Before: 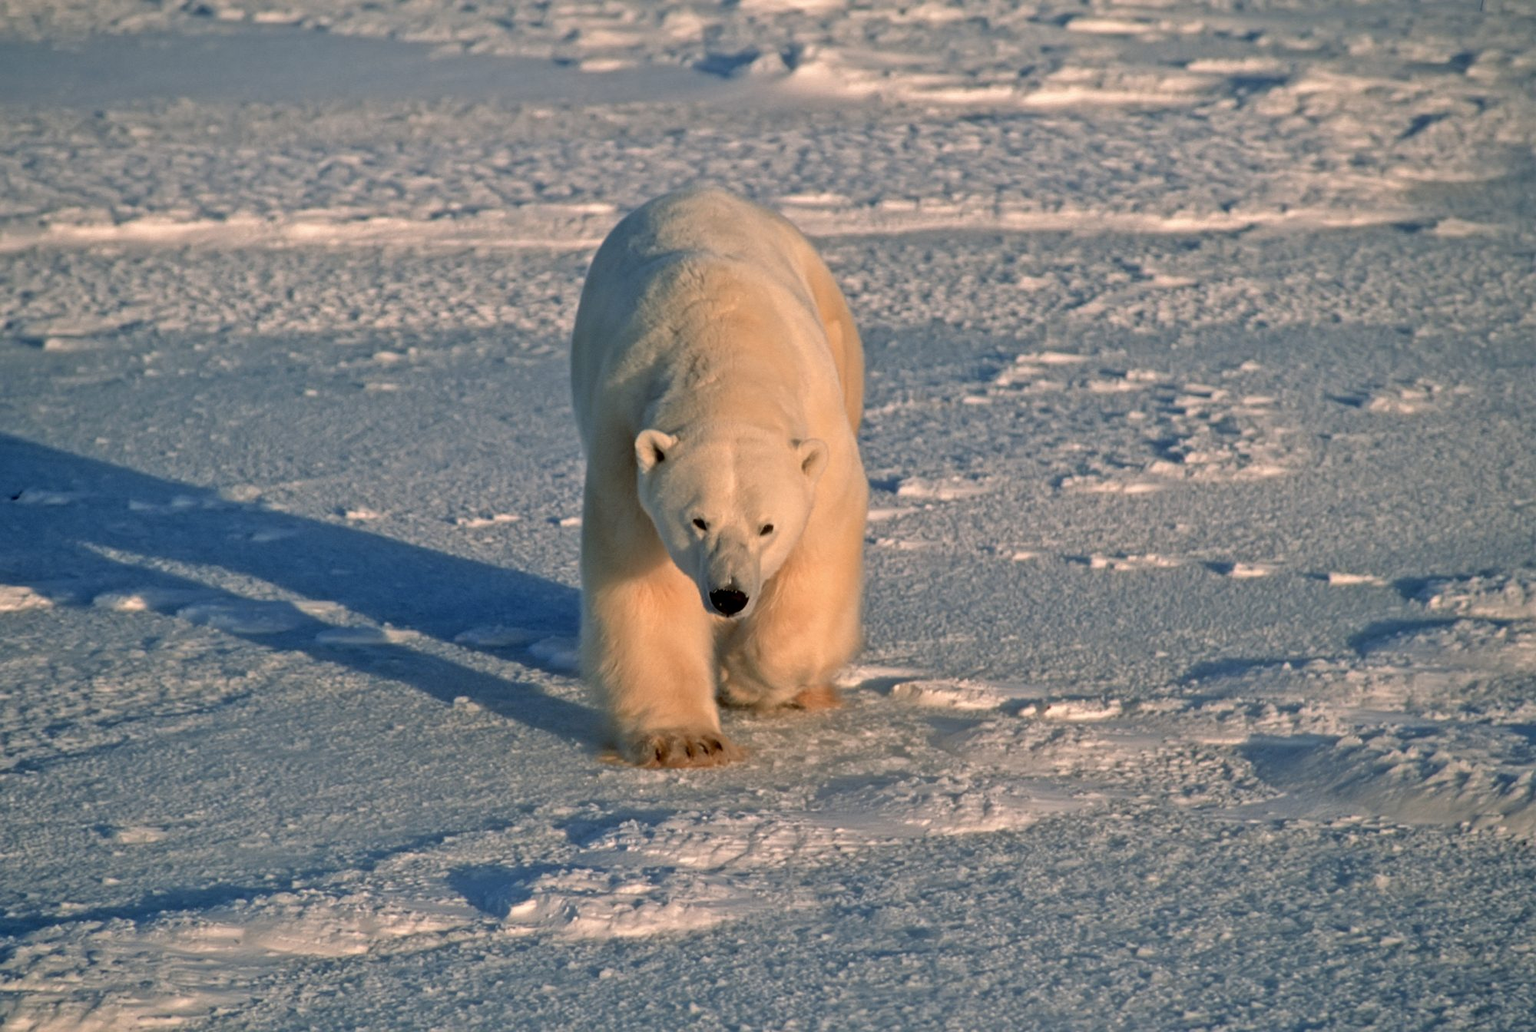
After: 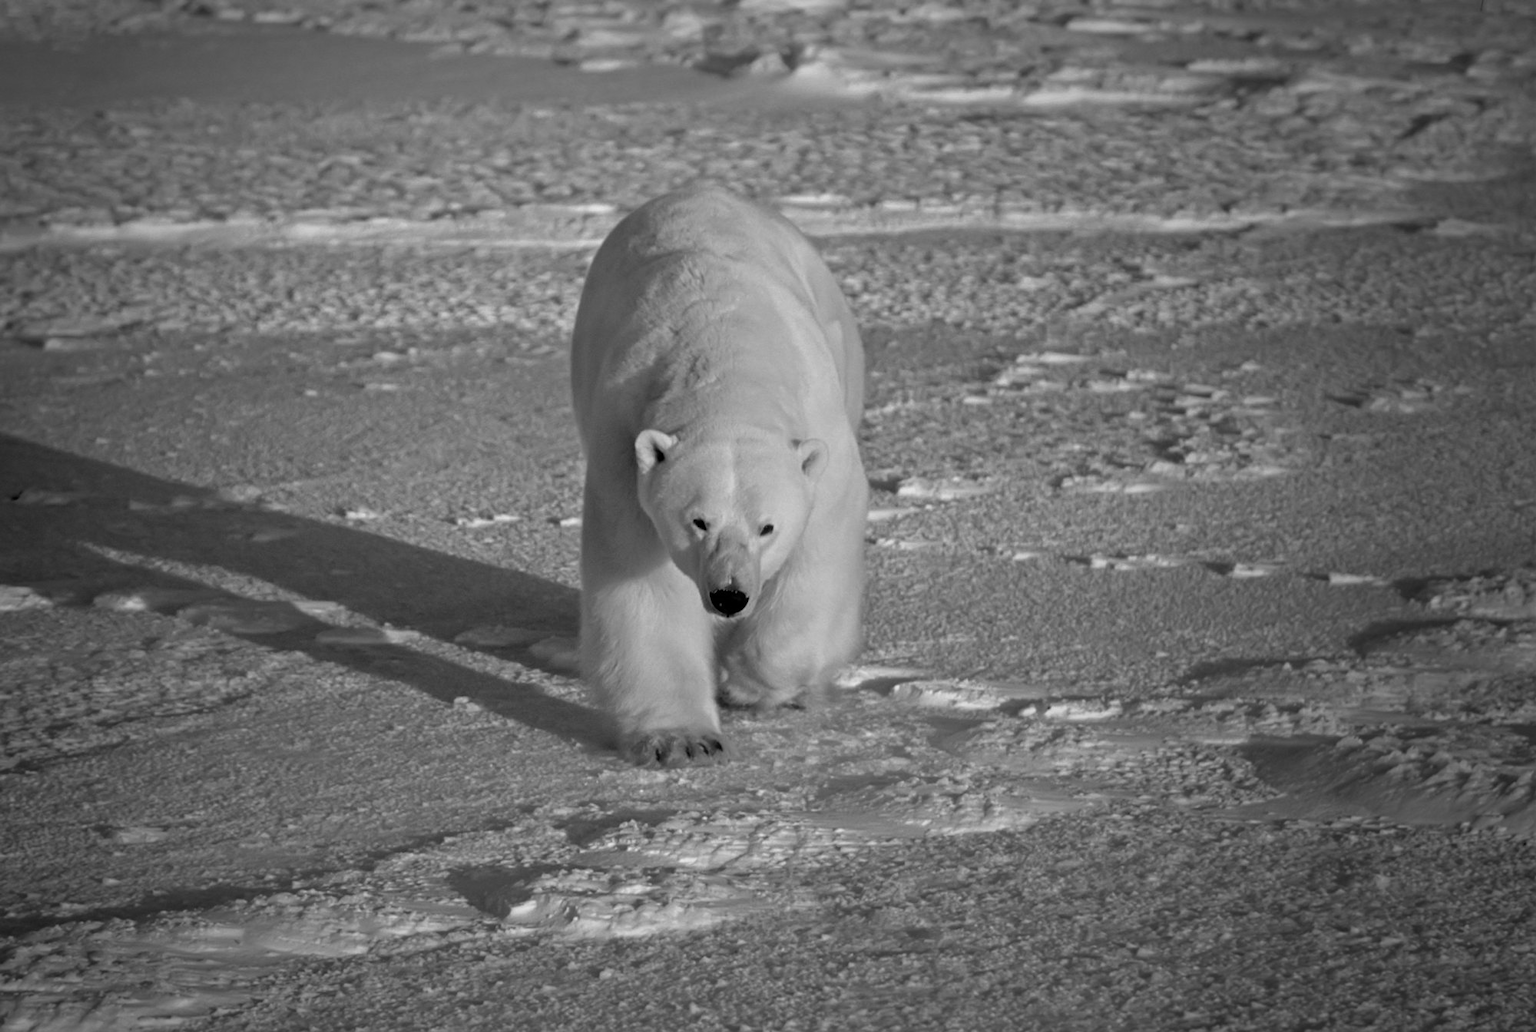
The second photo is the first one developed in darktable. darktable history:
monochrome: size 1
vignetting: fall-off start 33.76%, fall-off radius 64.94%, brightness -0.575, center (-0.12, -0.002), width/height ratio 0.959
